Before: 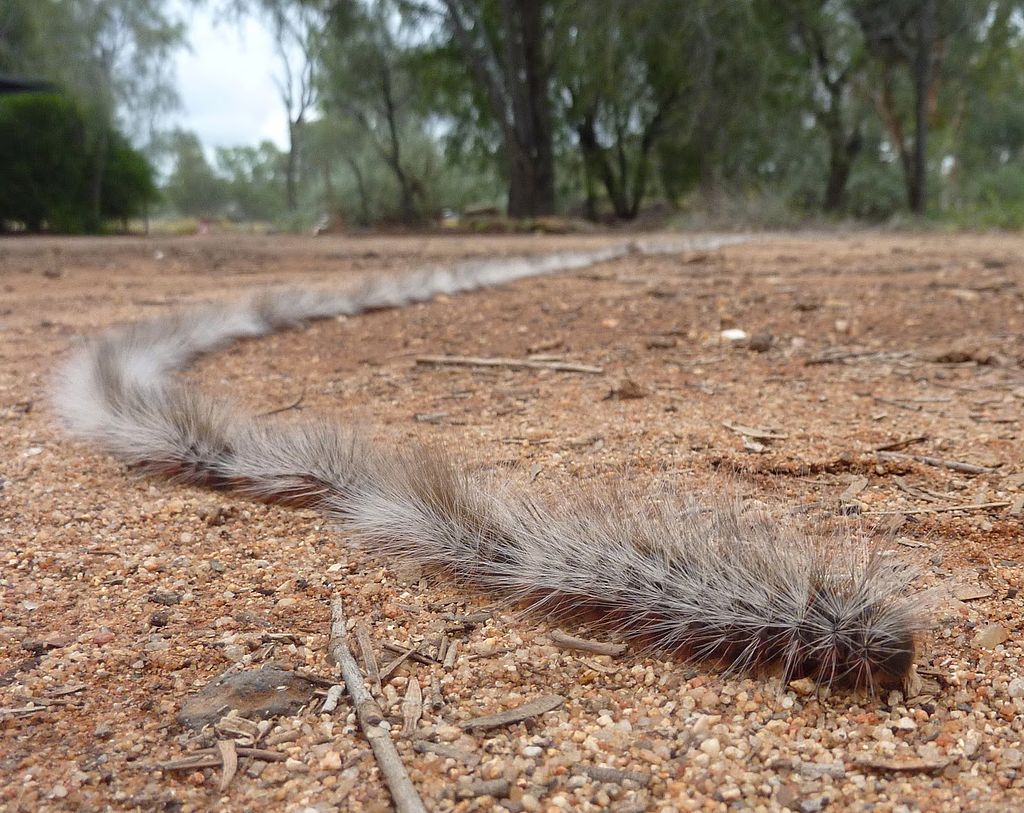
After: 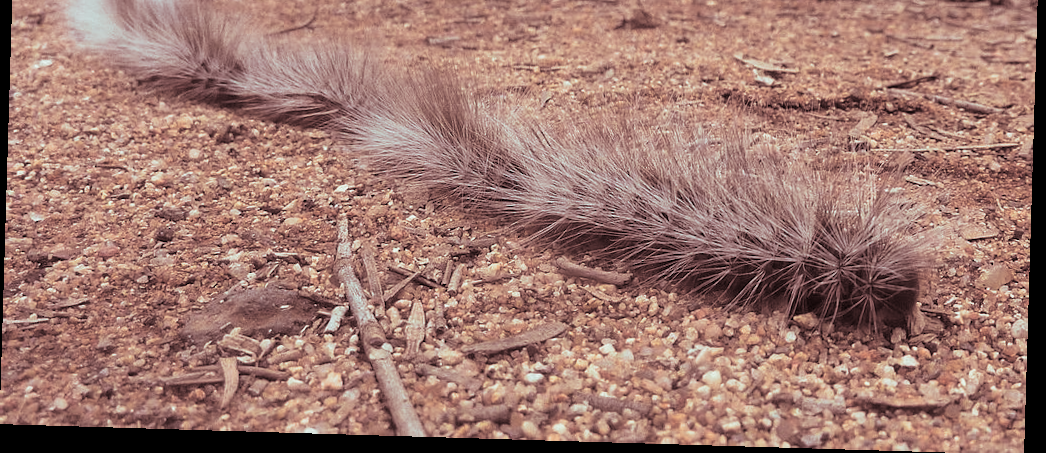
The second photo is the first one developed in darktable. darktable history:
crop and rotate: top 46.237%
split-toning: shadows › saturation 0.3, highlights › hue 180°, highlights › saturation 0.3, compress 0%
rotate and perspective: rotation 1.72°, automatic cropping off
